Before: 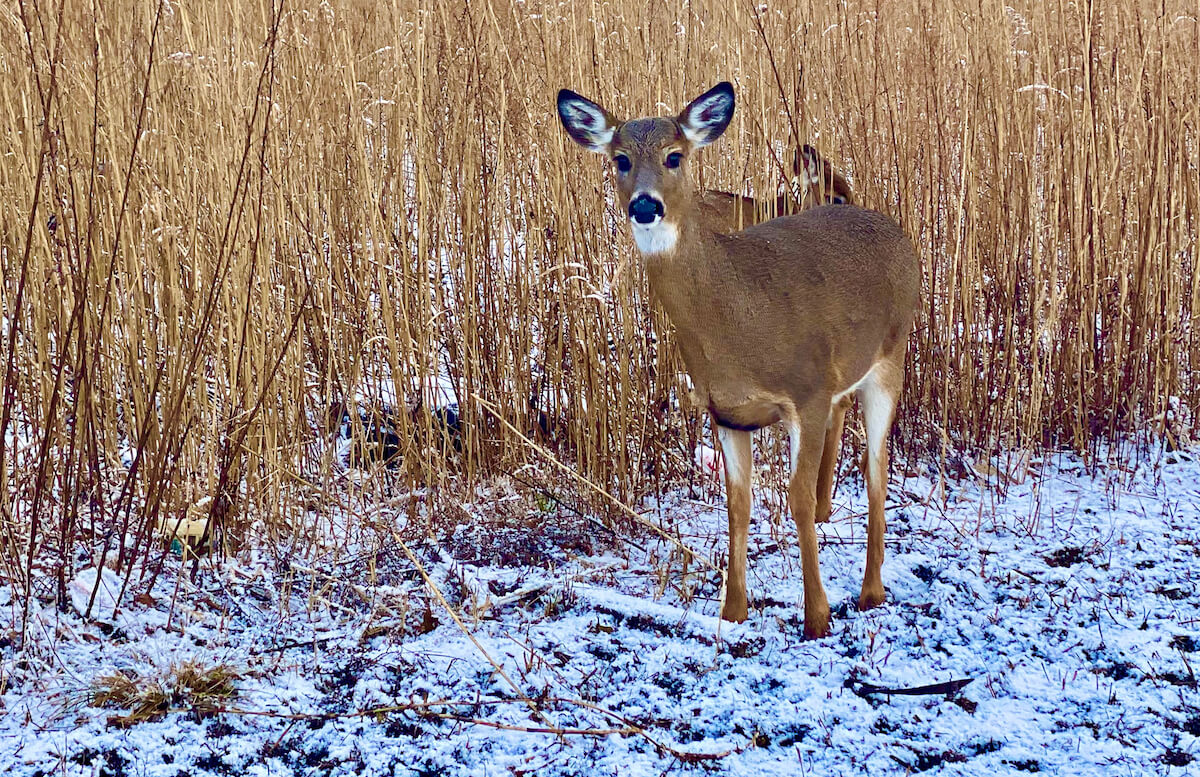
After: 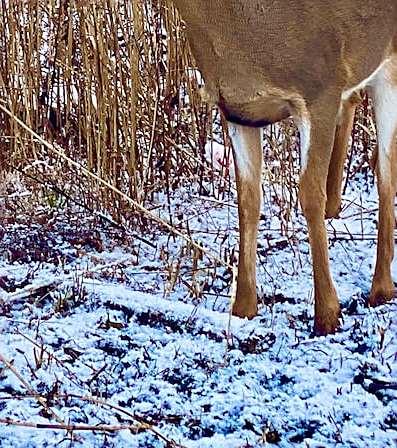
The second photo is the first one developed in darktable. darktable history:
crop: left 40.878%, top 39.176%, right 25.993%, bottom 3.081%
sharpen: on, module defaults
